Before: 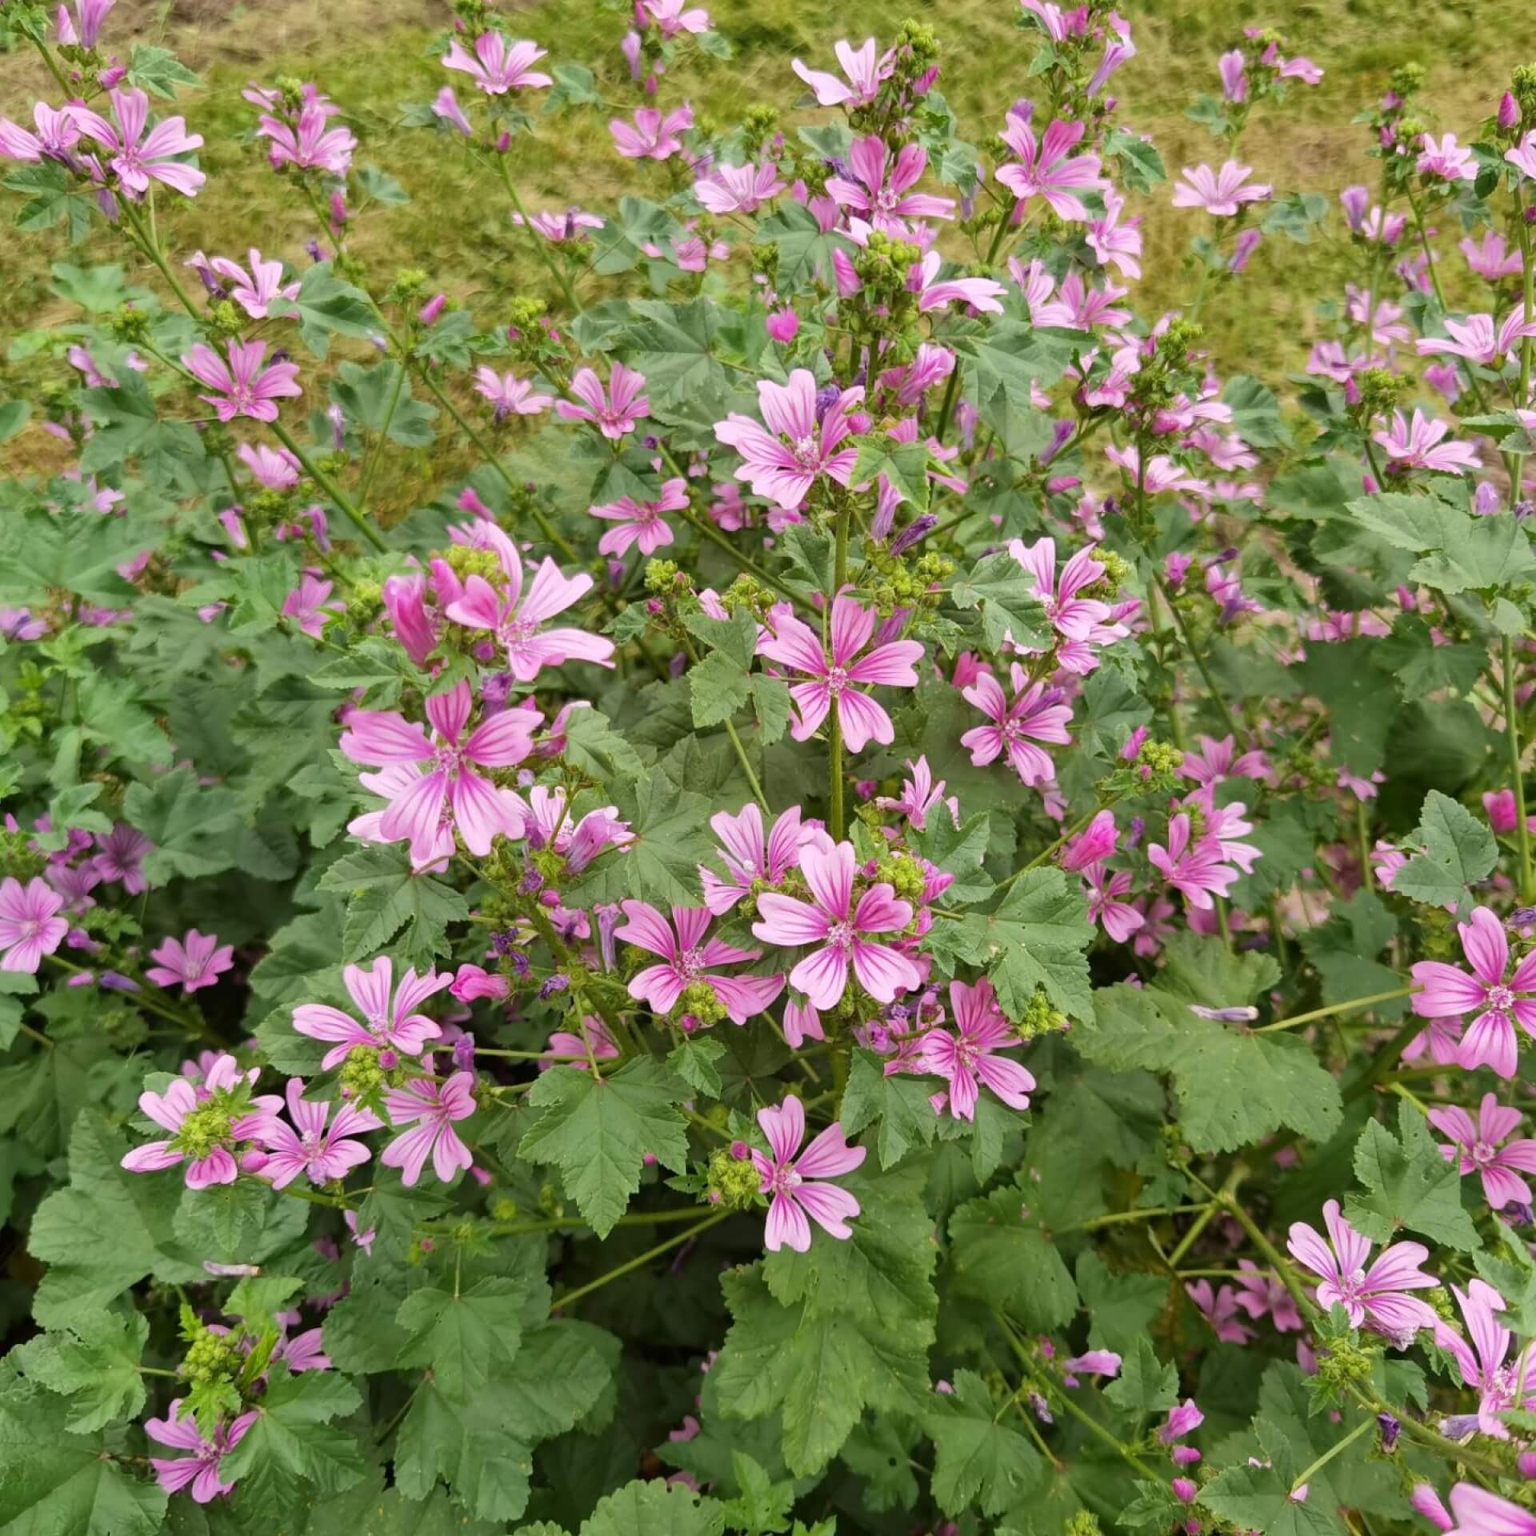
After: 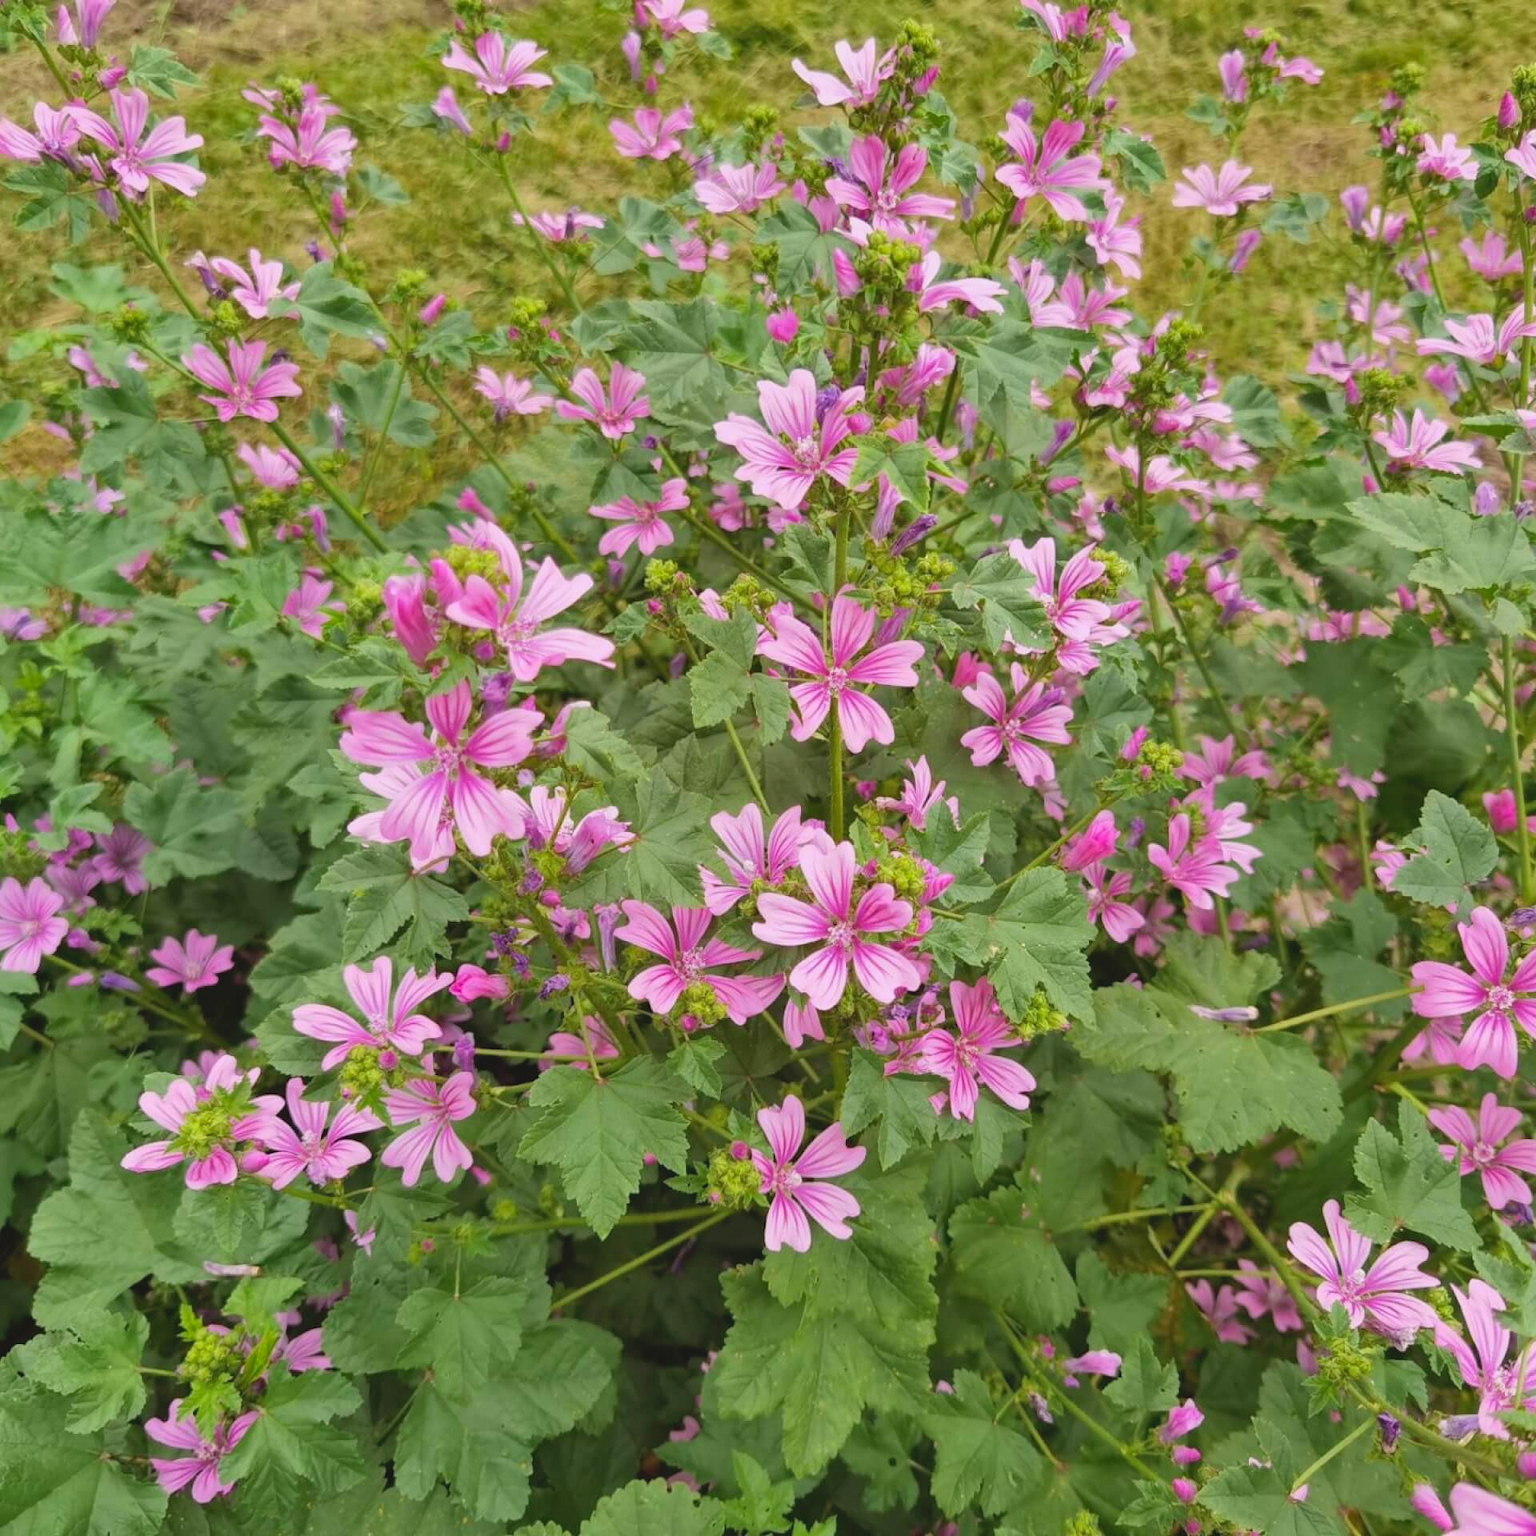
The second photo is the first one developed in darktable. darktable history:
shadows and highlights: highlights color adjustment 52.01%, soften with gaussian
contrast brightness saturation: contrast -0.1, brightness 0.043, saturation 0.077
